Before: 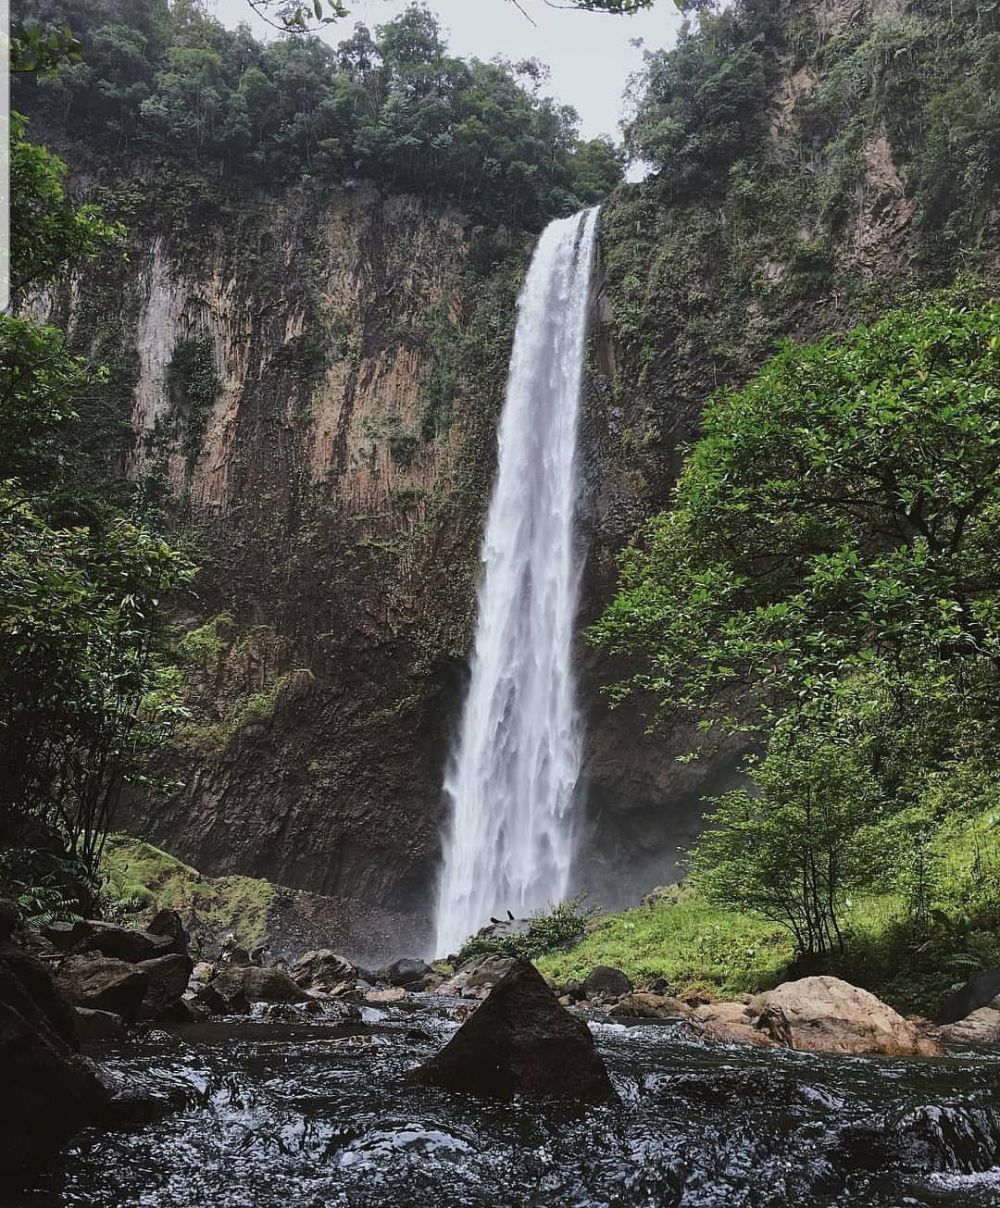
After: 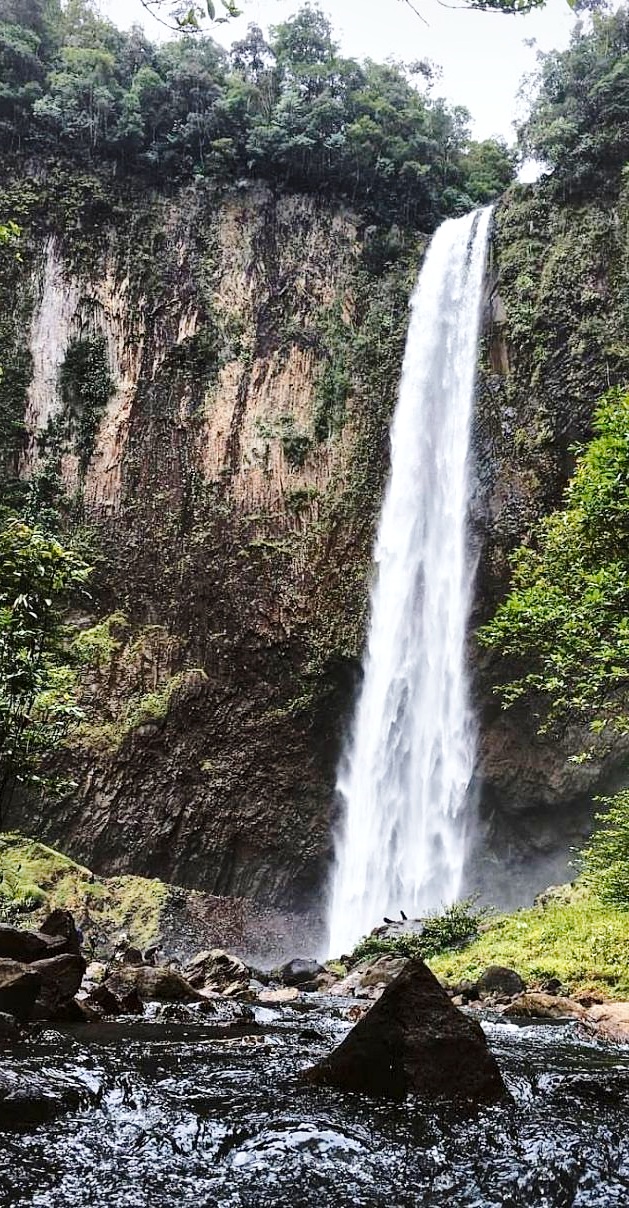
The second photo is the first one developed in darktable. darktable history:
local contrast: mode bilateral grid, contrast 24, coarseness 60, detail 152%, midtone range 0.2
base curve: curves: ch0 [(0, 0) (0.028, 0.03) (0.121, 0.232) (0.46, 0.748) (0.859, 0.968) (1, 1)], preserve colors none
crop: left 10.714%, right 26.361%
color zones: curves: ch1 [(0.239, 0.552) (0.75, 0.5)]; ch2 [(0.25, 0.462) (0.749, 0.457)]
